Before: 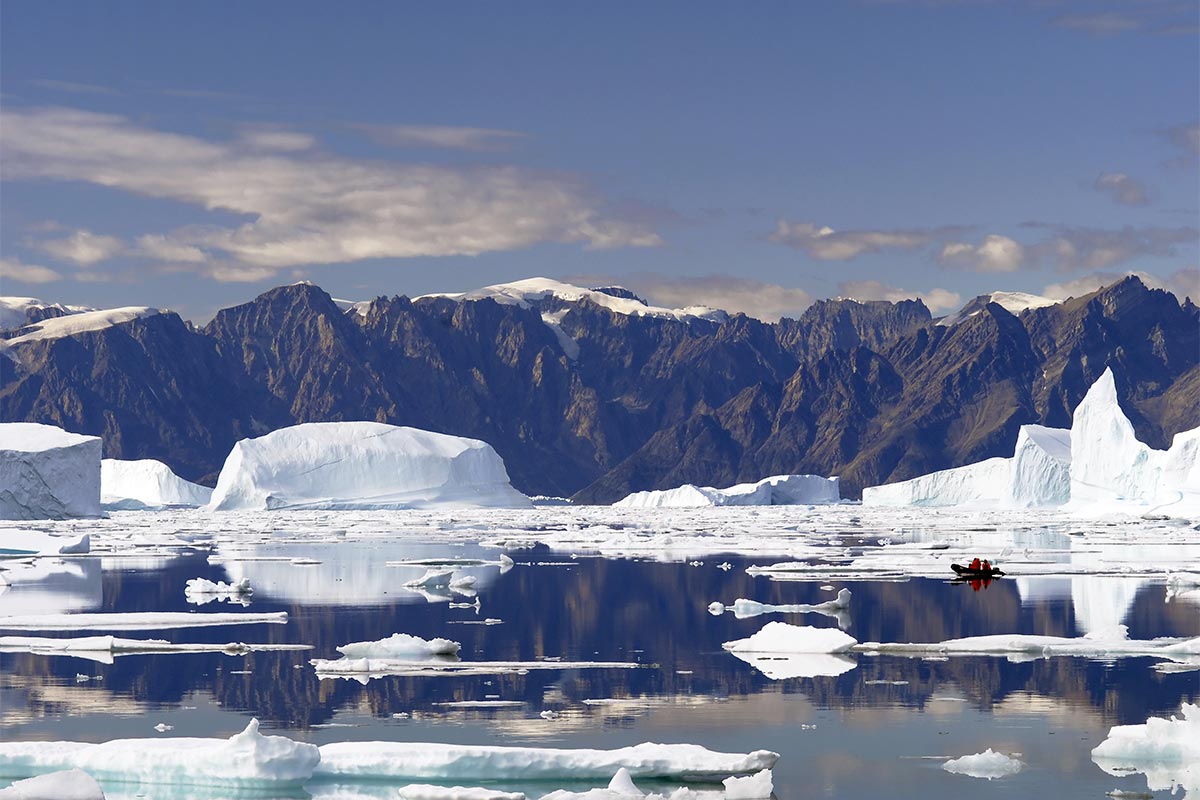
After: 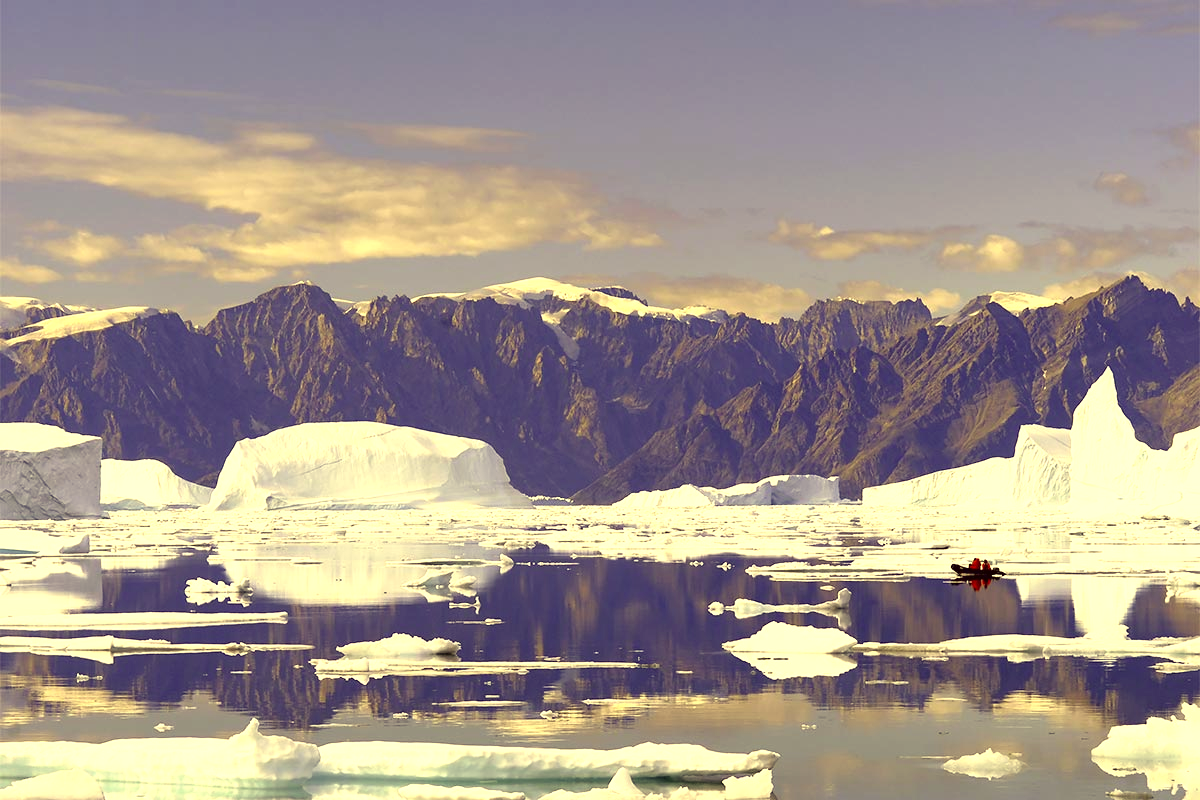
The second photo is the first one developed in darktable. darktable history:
exposure: exposure 0.659 EV, compensate highlight preservation false
color correction: highlights a* -0.345, highlights b* 40, shadows a* 9.28, shadows b* -0.309
